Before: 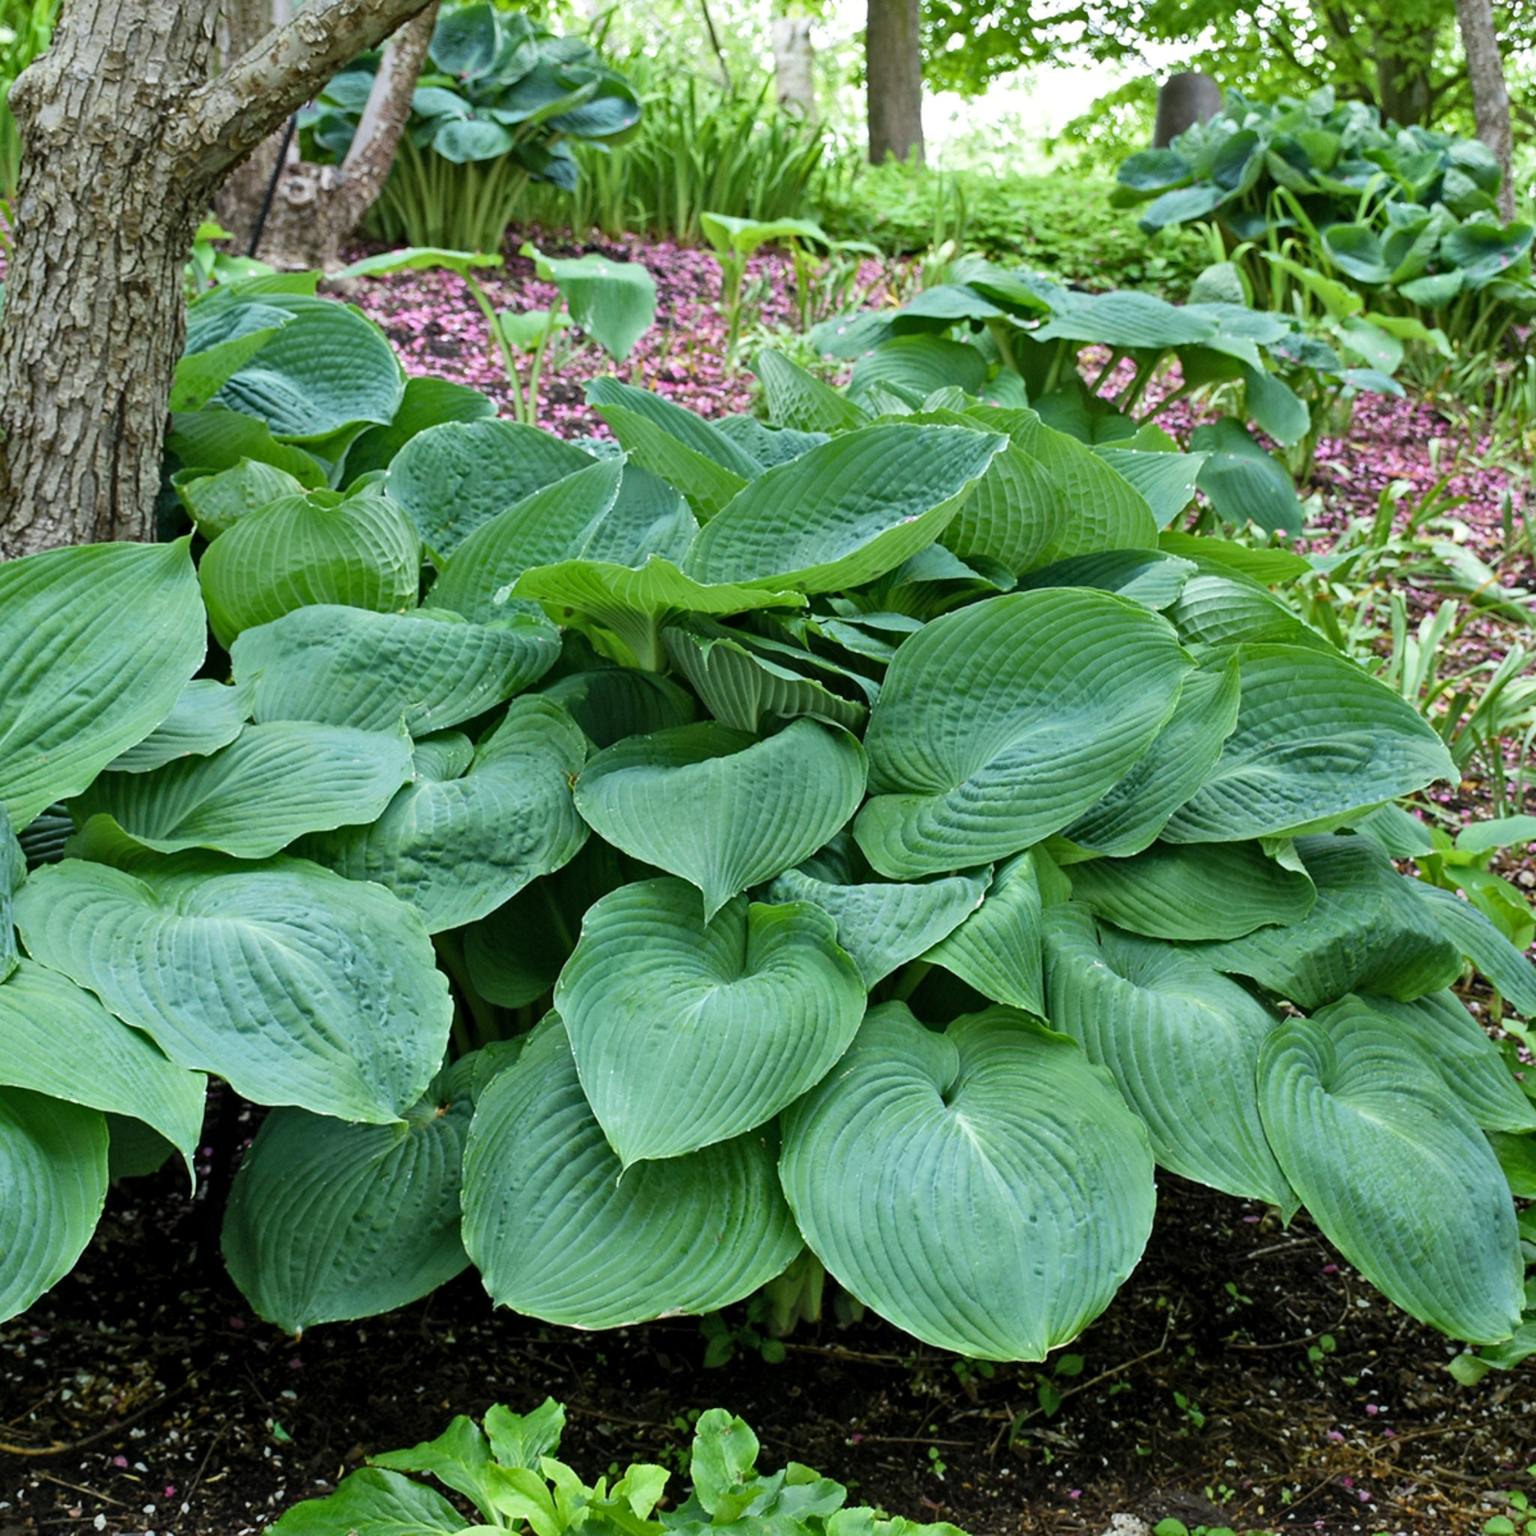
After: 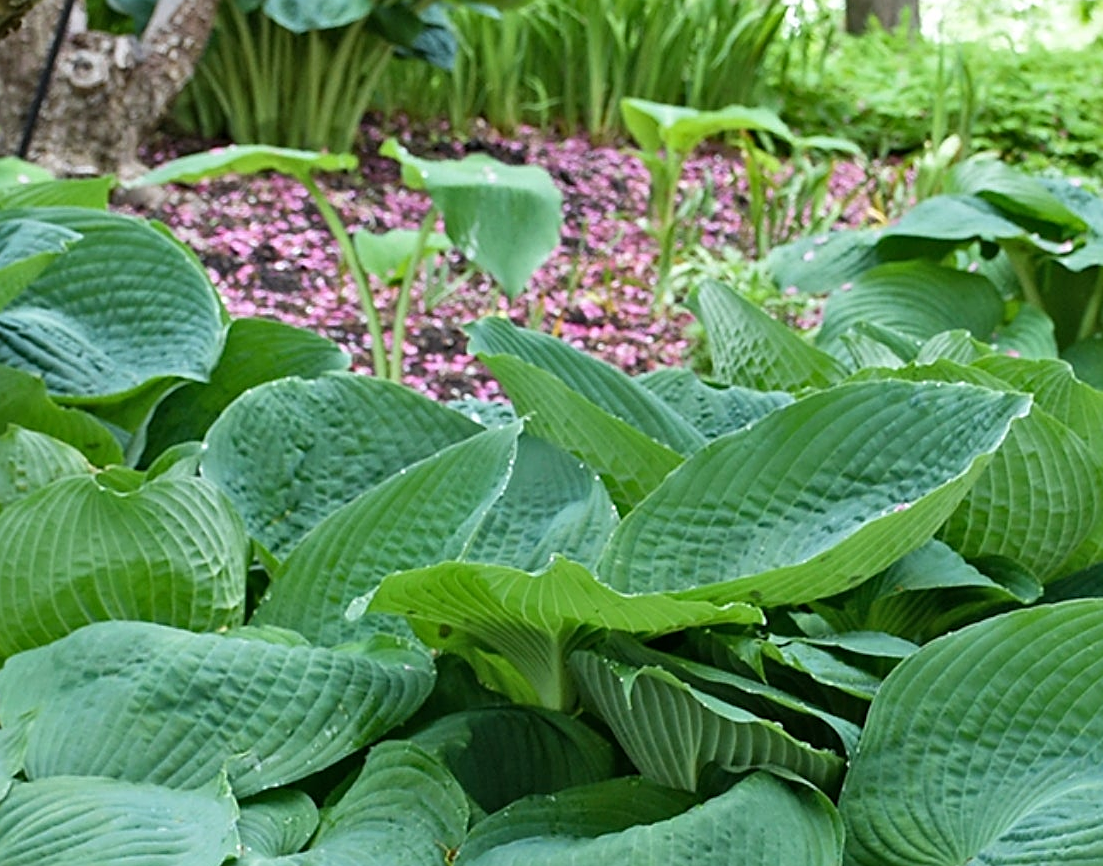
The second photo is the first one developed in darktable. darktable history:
crop: left 15.306%, top 9.065%, right 30.789%, bottom 48.638%
sharpen: on, module defaults
